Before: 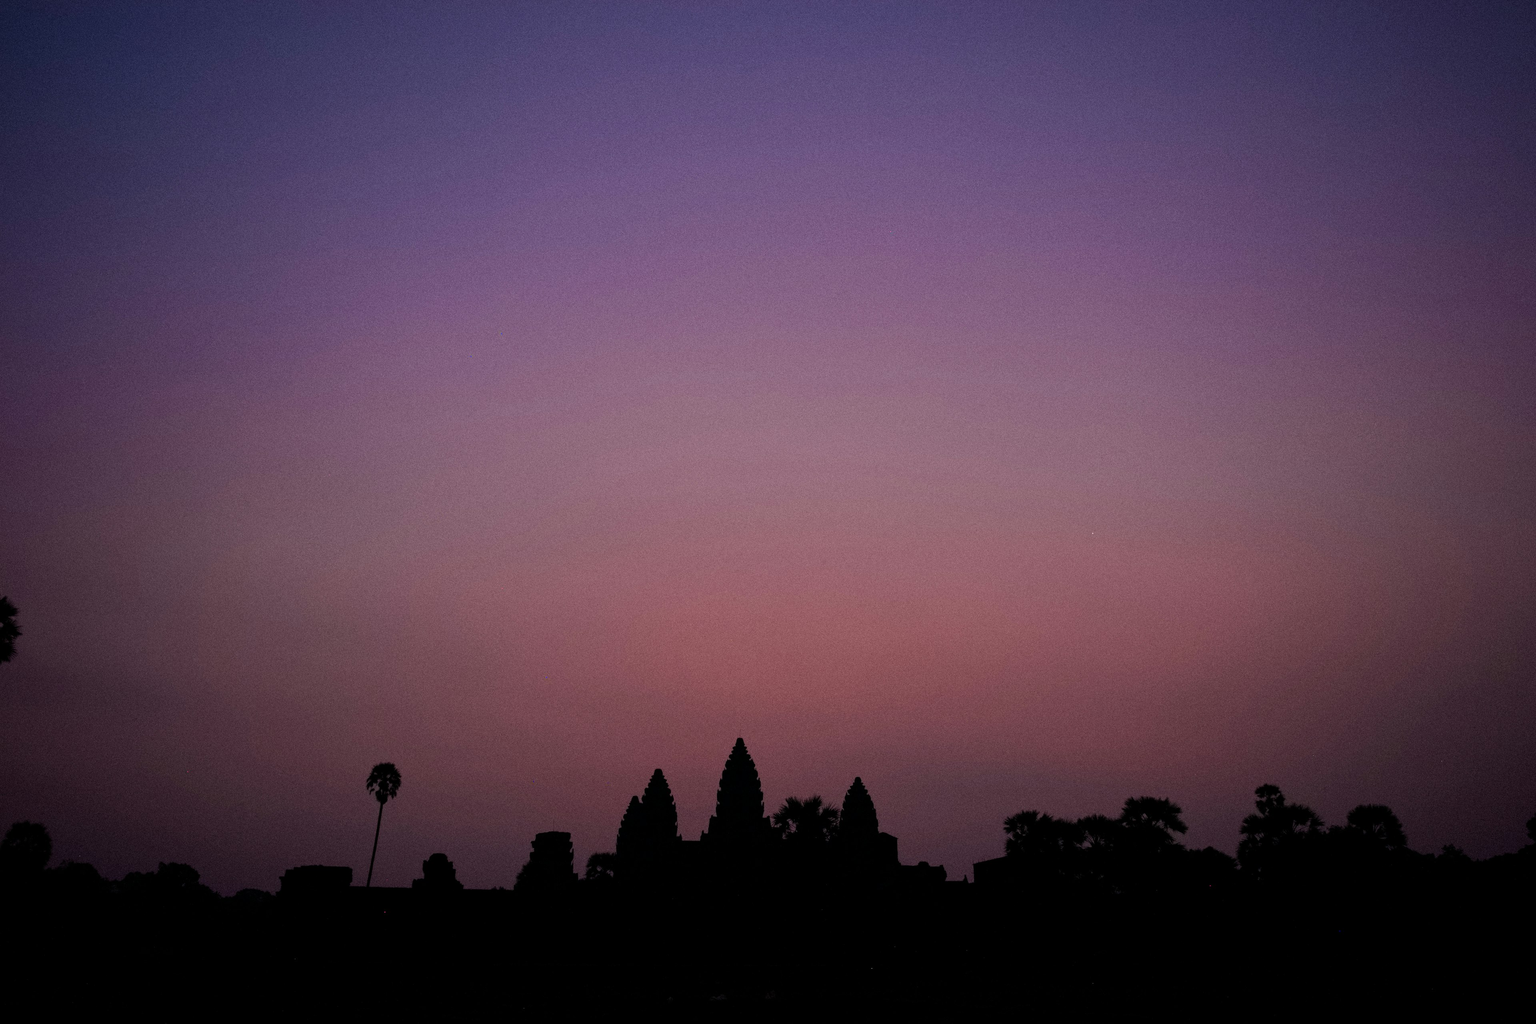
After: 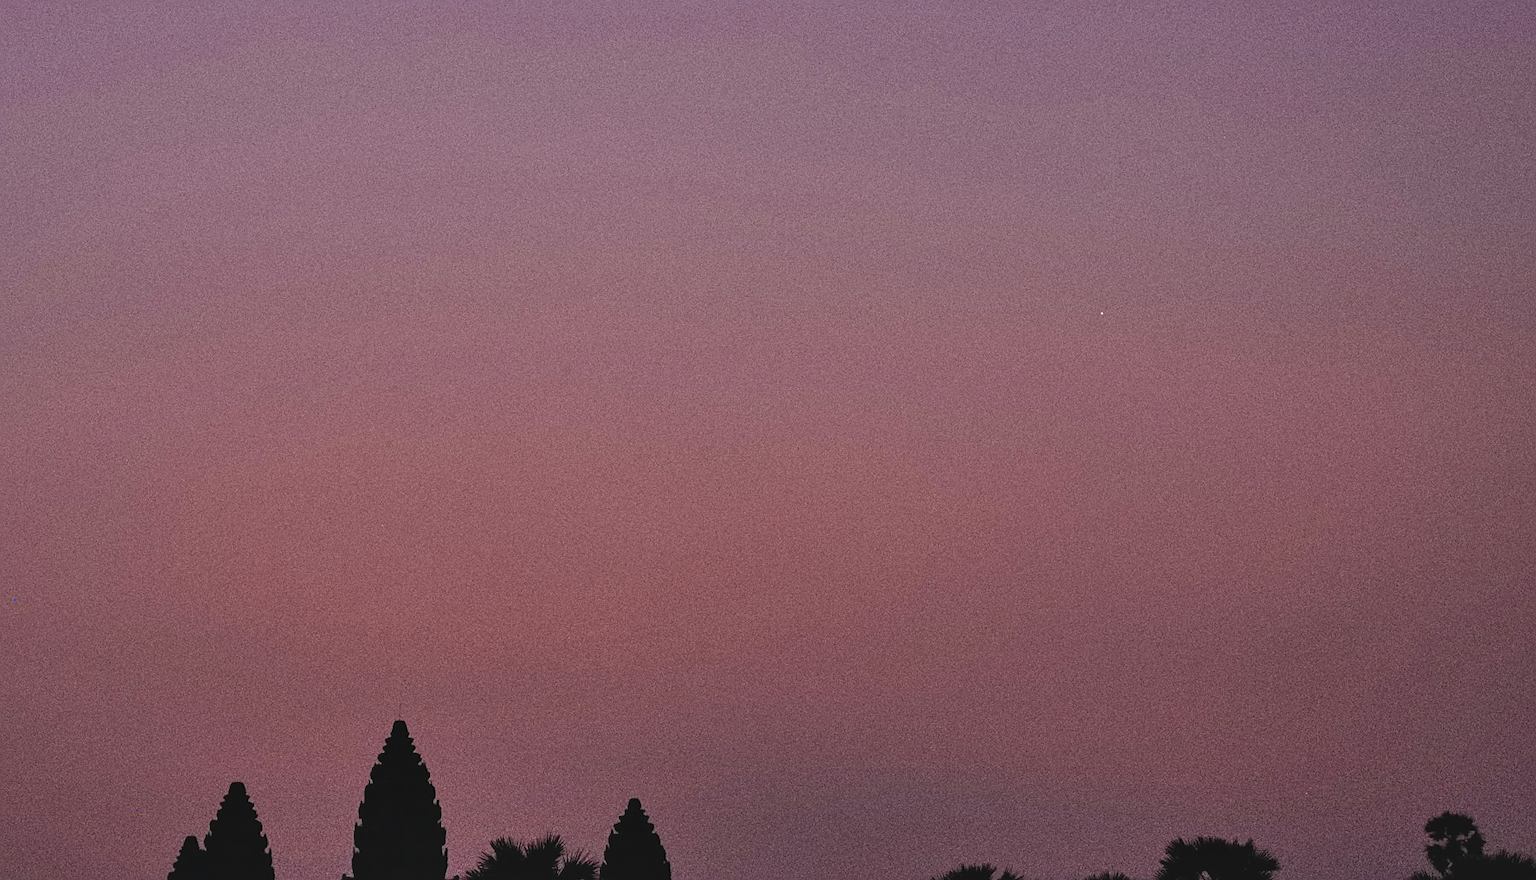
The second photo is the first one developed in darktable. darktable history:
crop: left 35.121%, top 36.723%, right 14.641%, bottom 20.07%
sharpen: on, module defaults
contrast brightness saturation: contrast -0.104, saturation -0.103
shadows and highlights: white point adjustment 0.12, highlights -71.02, soften with gaussian
